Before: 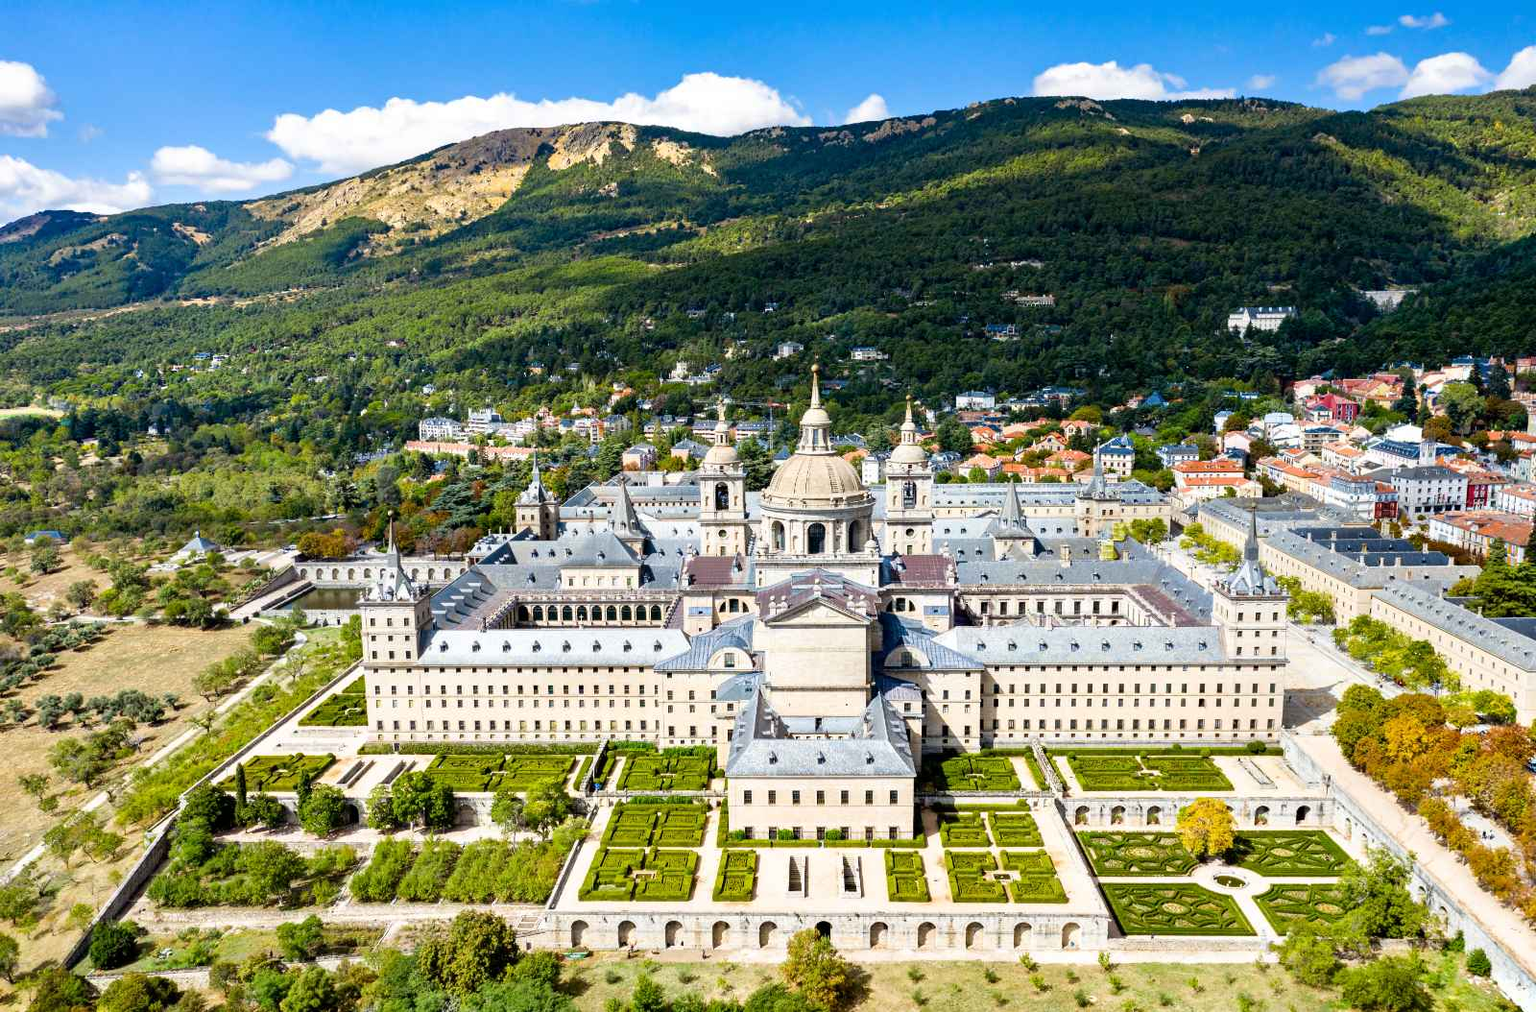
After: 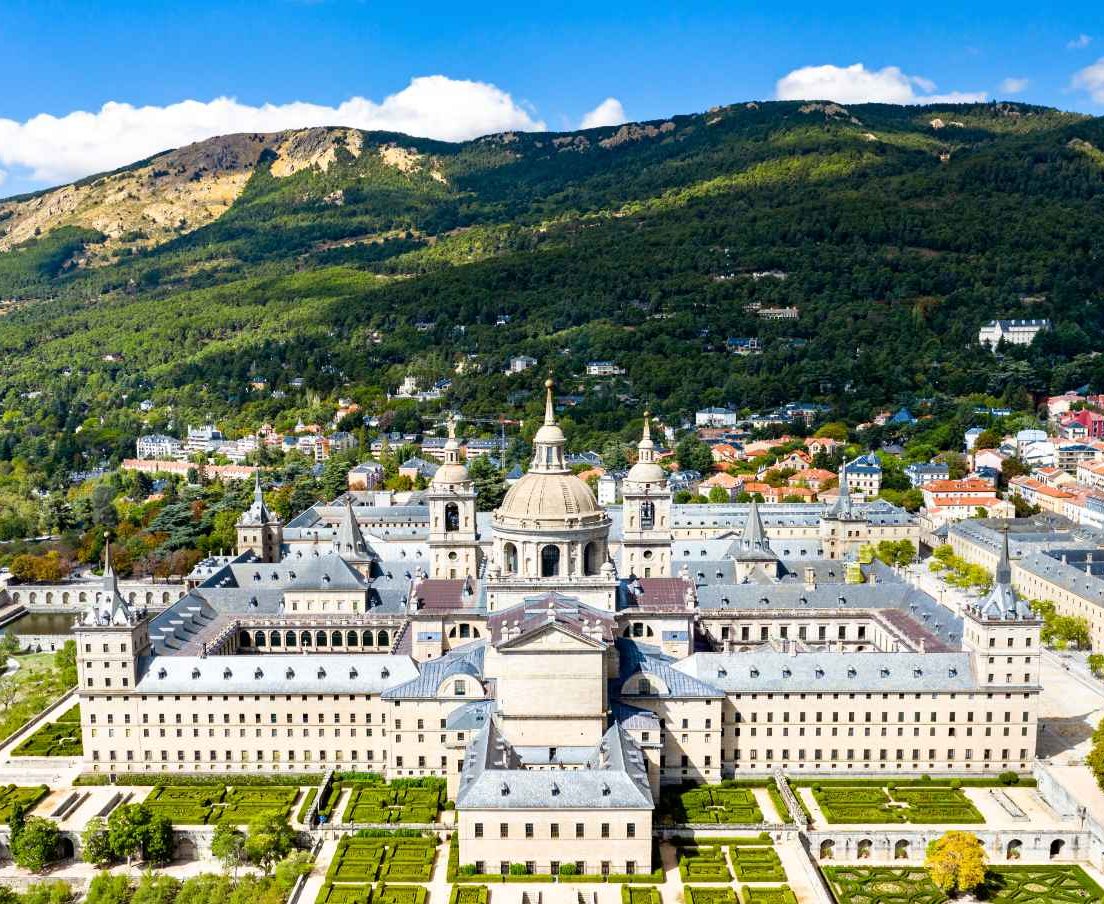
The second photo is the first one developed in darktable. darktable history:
crop: left 18.763%, right 12.229%, bottom 14.194%
